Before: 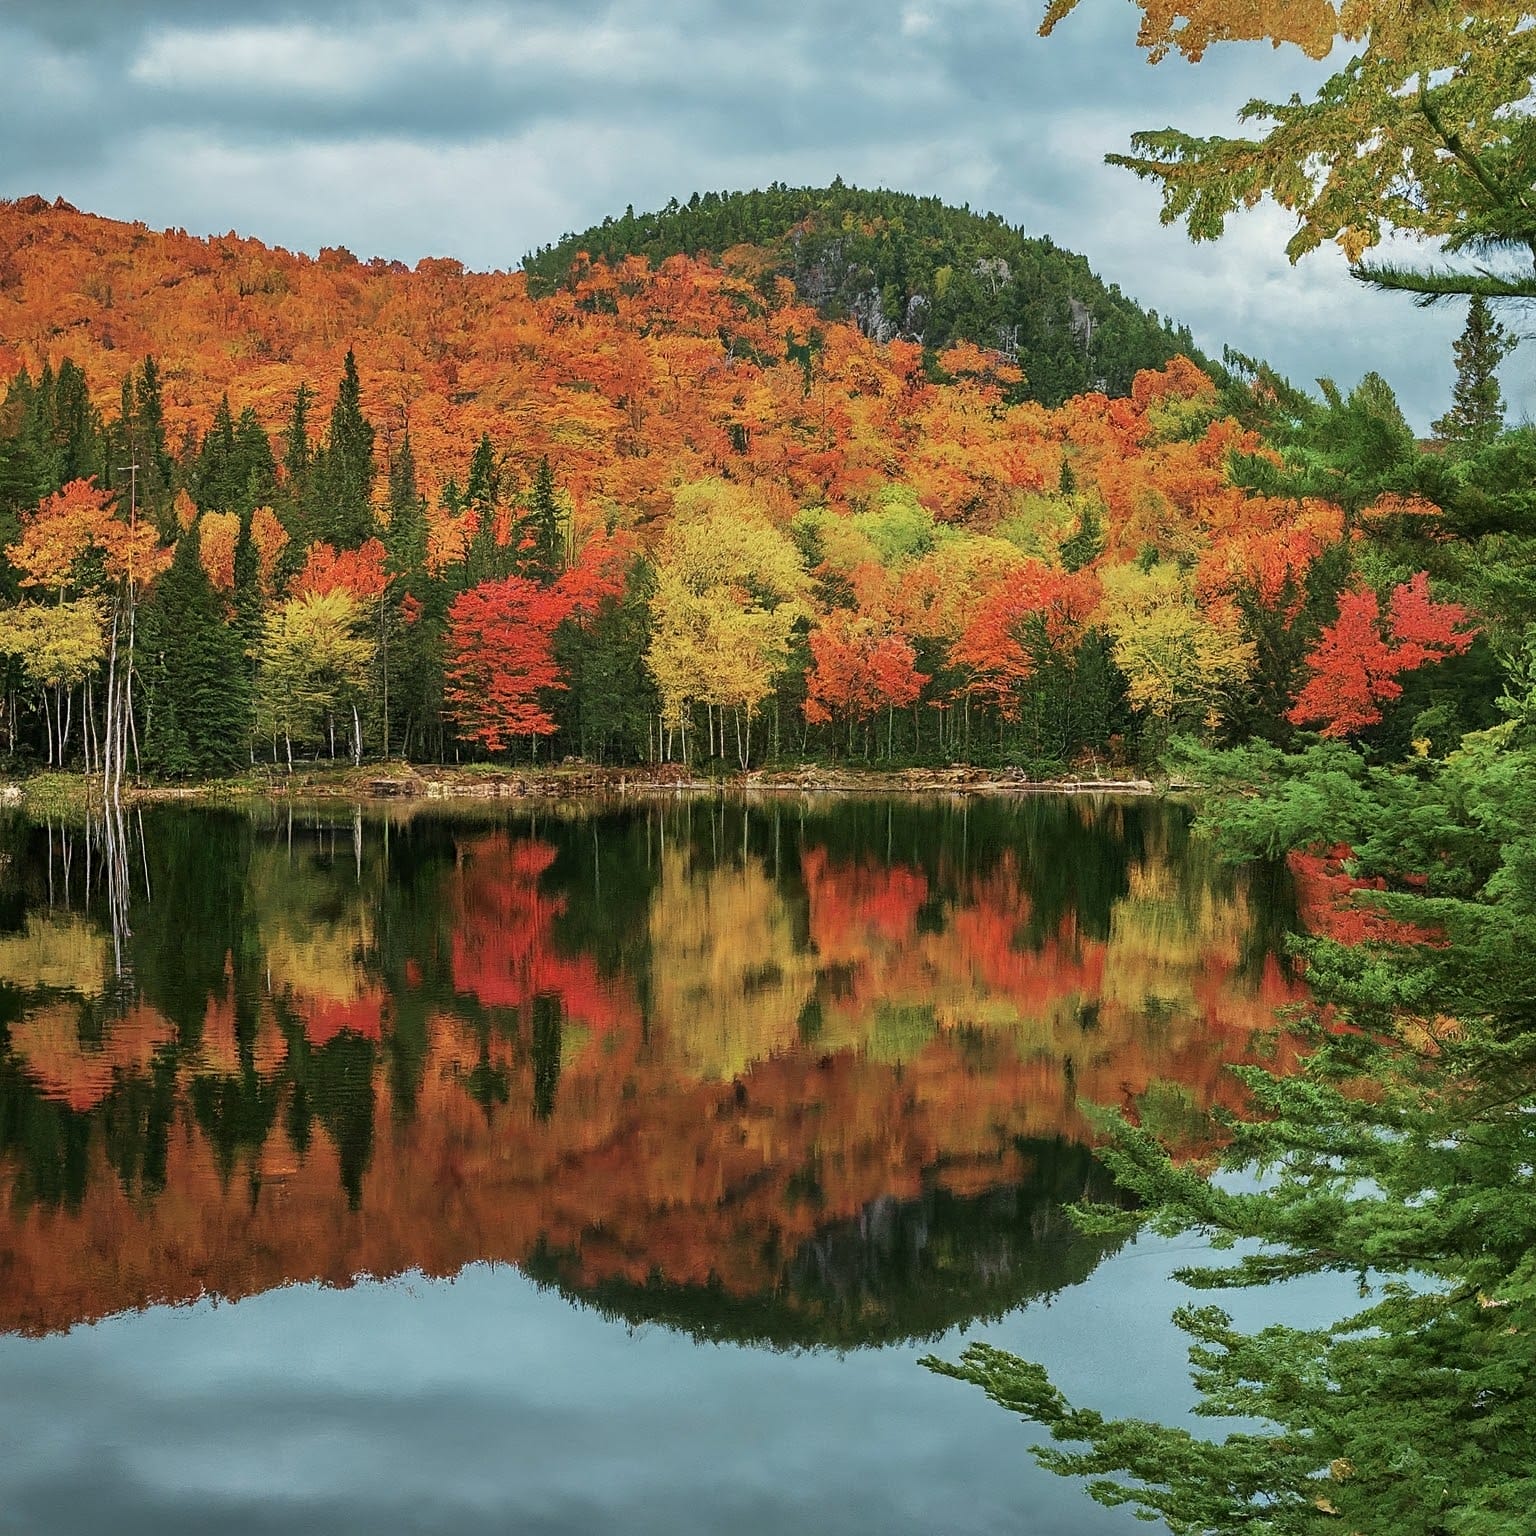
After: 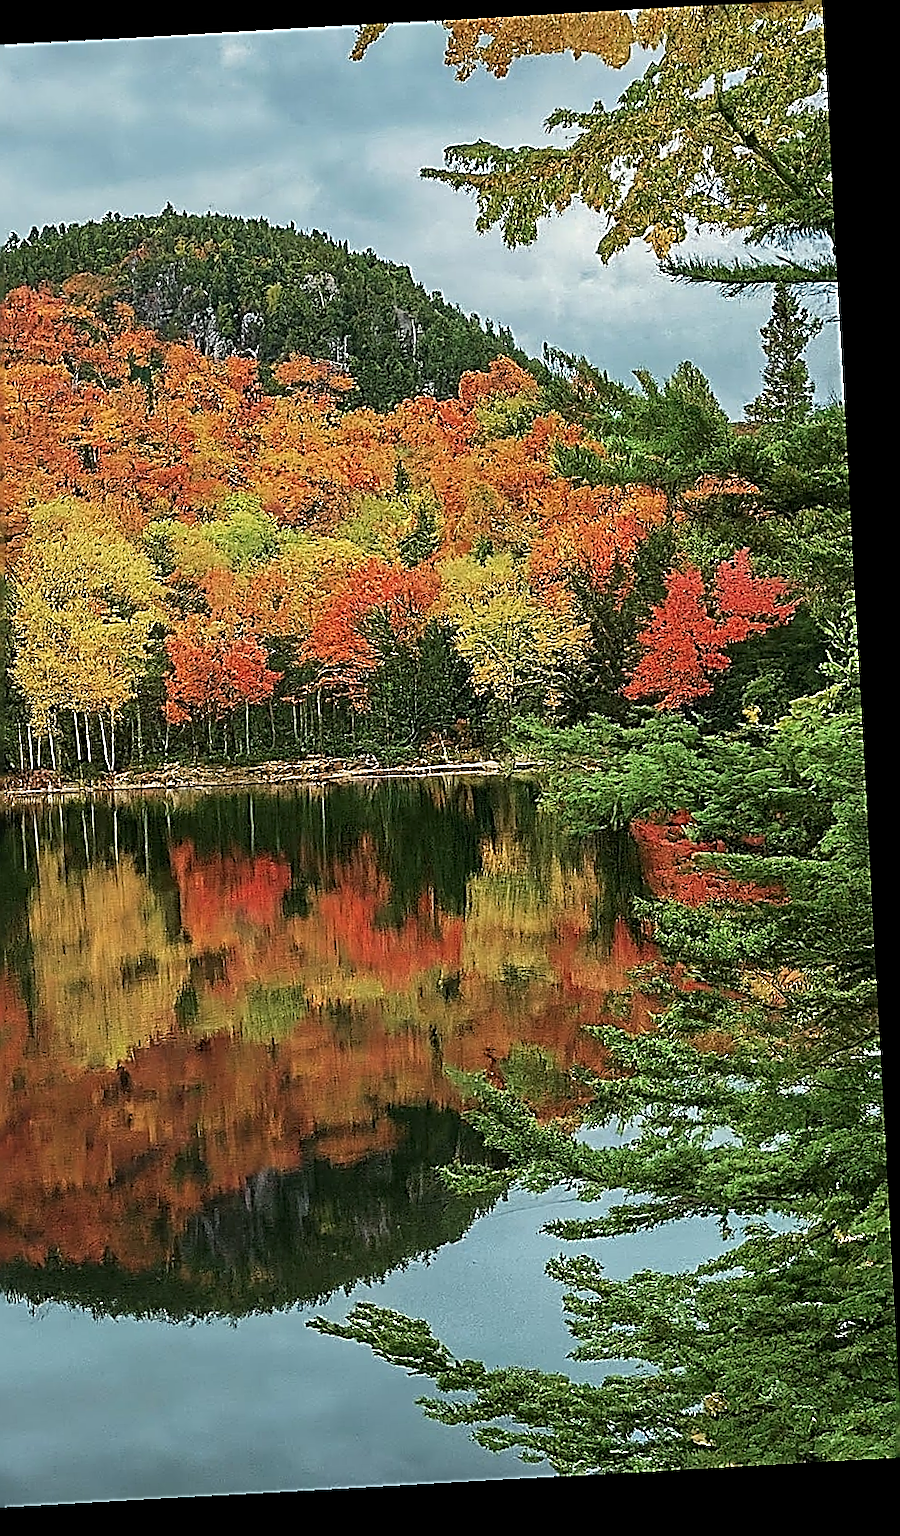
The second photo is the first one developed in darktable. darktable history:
crop: left 41.402%
rotate and perspective: rotation -3.18°, automatic cropping off
sharpen: amount 2
